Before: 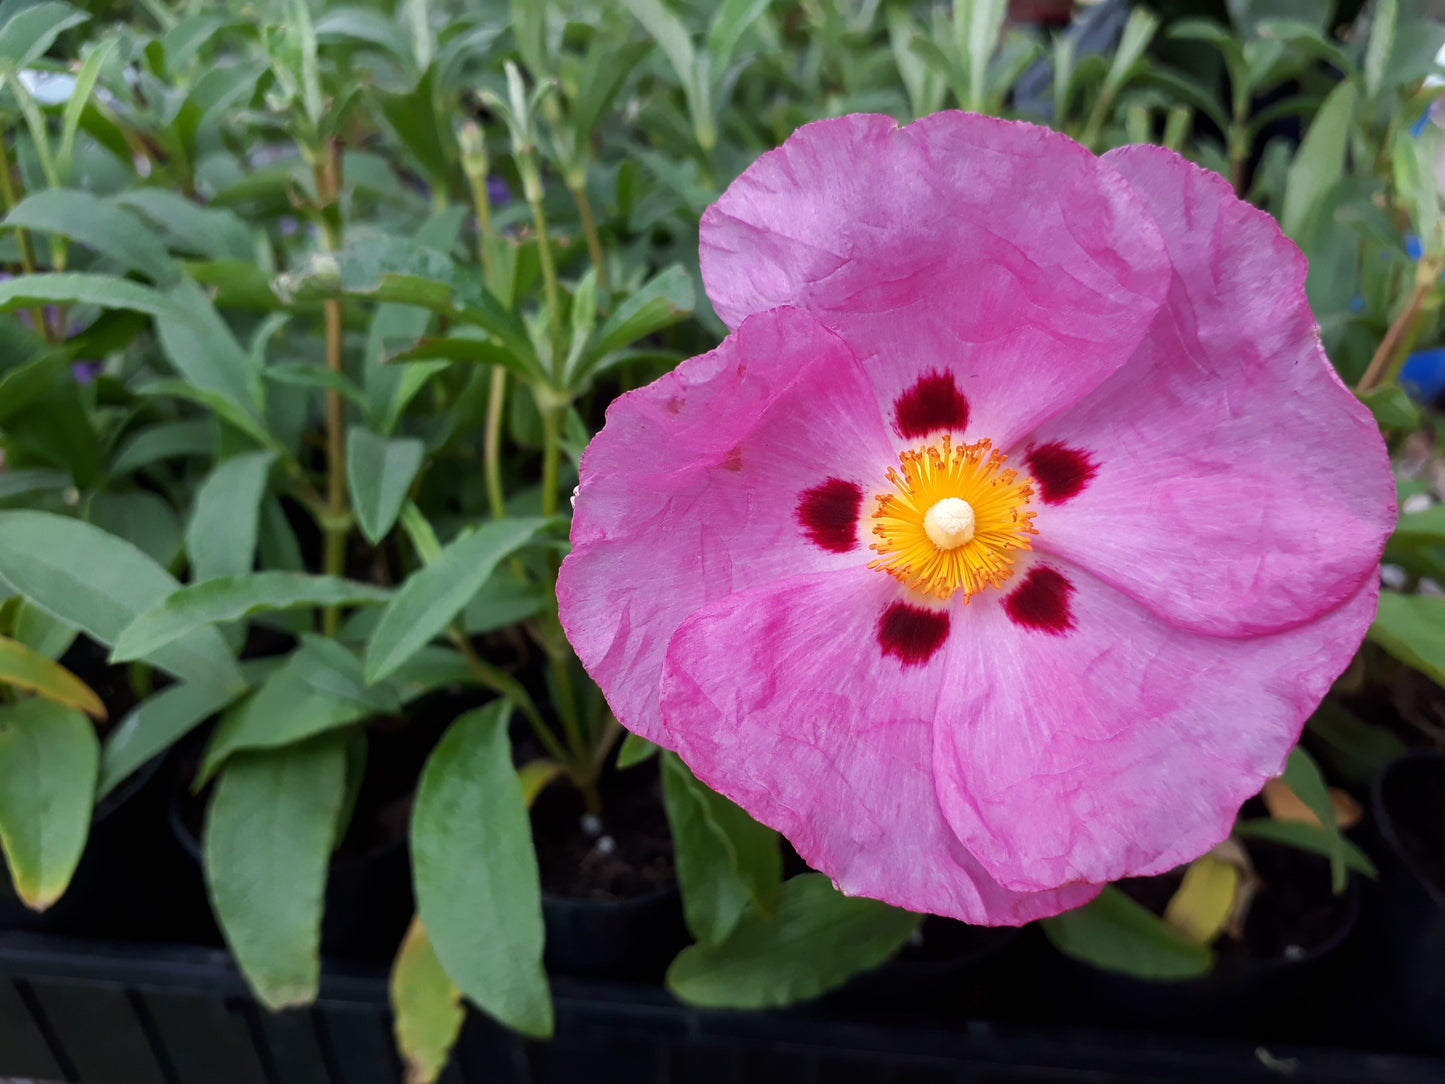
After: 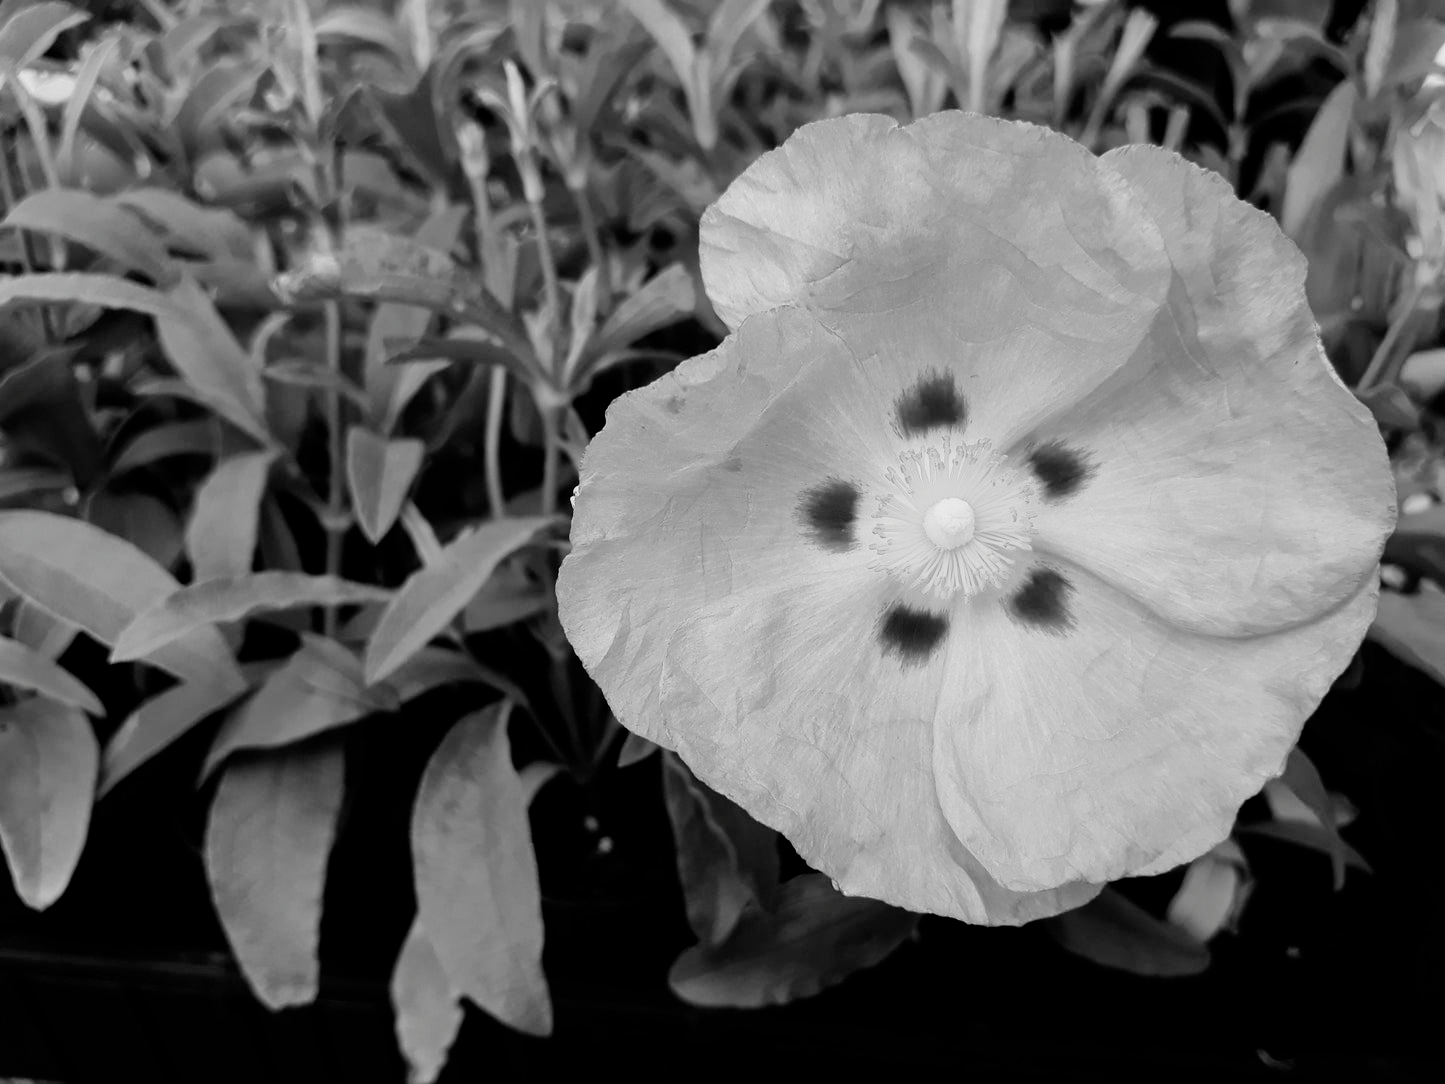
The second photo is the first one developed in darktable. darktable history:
filmic rgb: black relative exposure -5.02 EV, white relative exposure 3.49 EV, hardness 3.16, contrast 1.299, highlights saturation mix -49.75%, add noise in highlights 0.101, color science v4 (2020), type of noise poissonian
